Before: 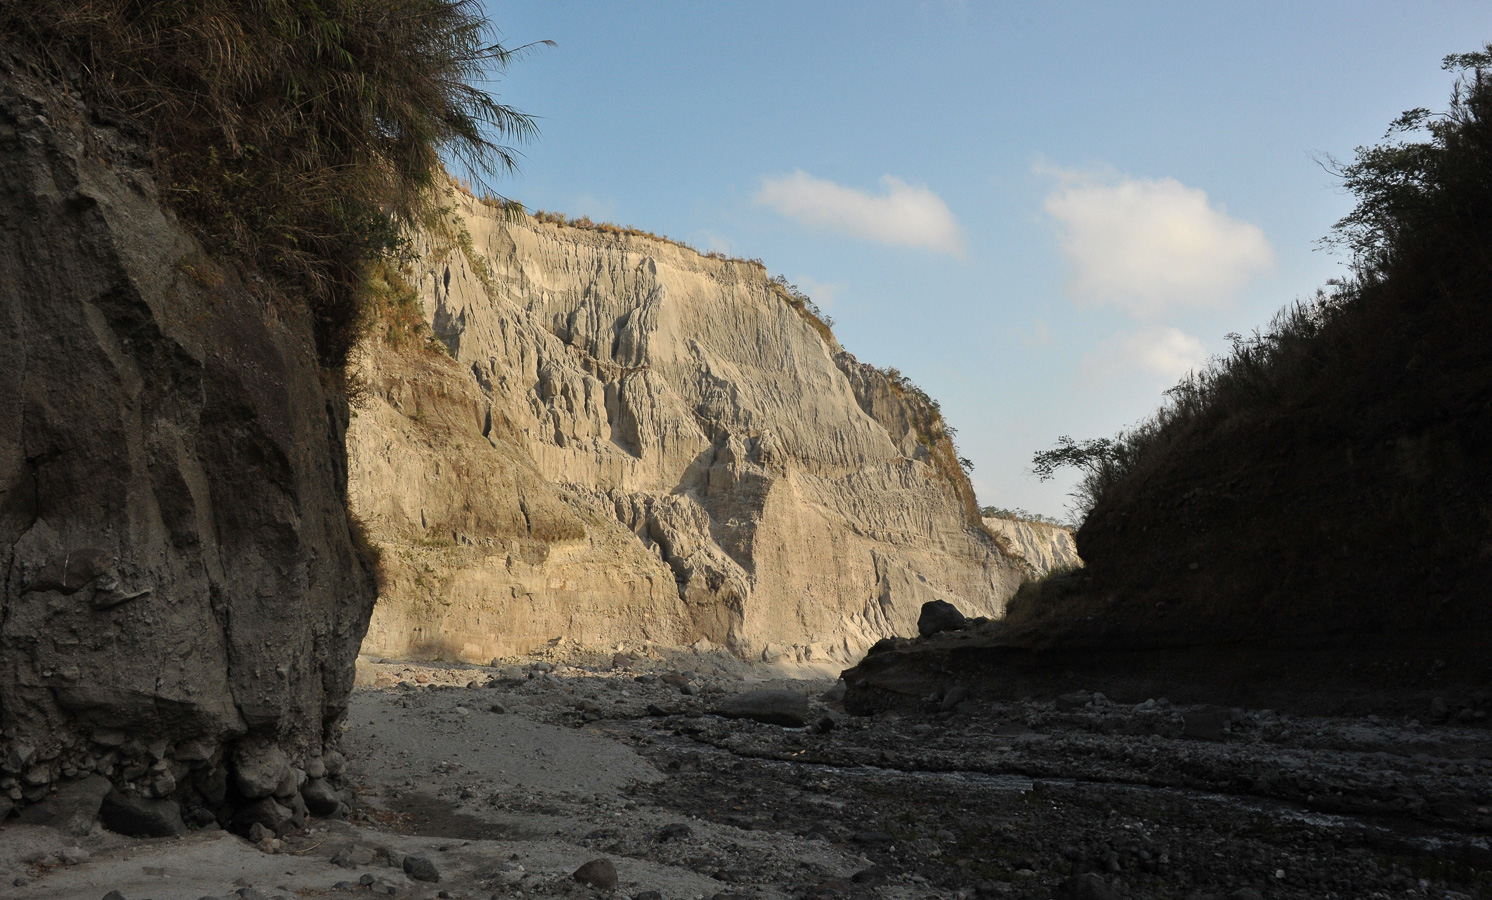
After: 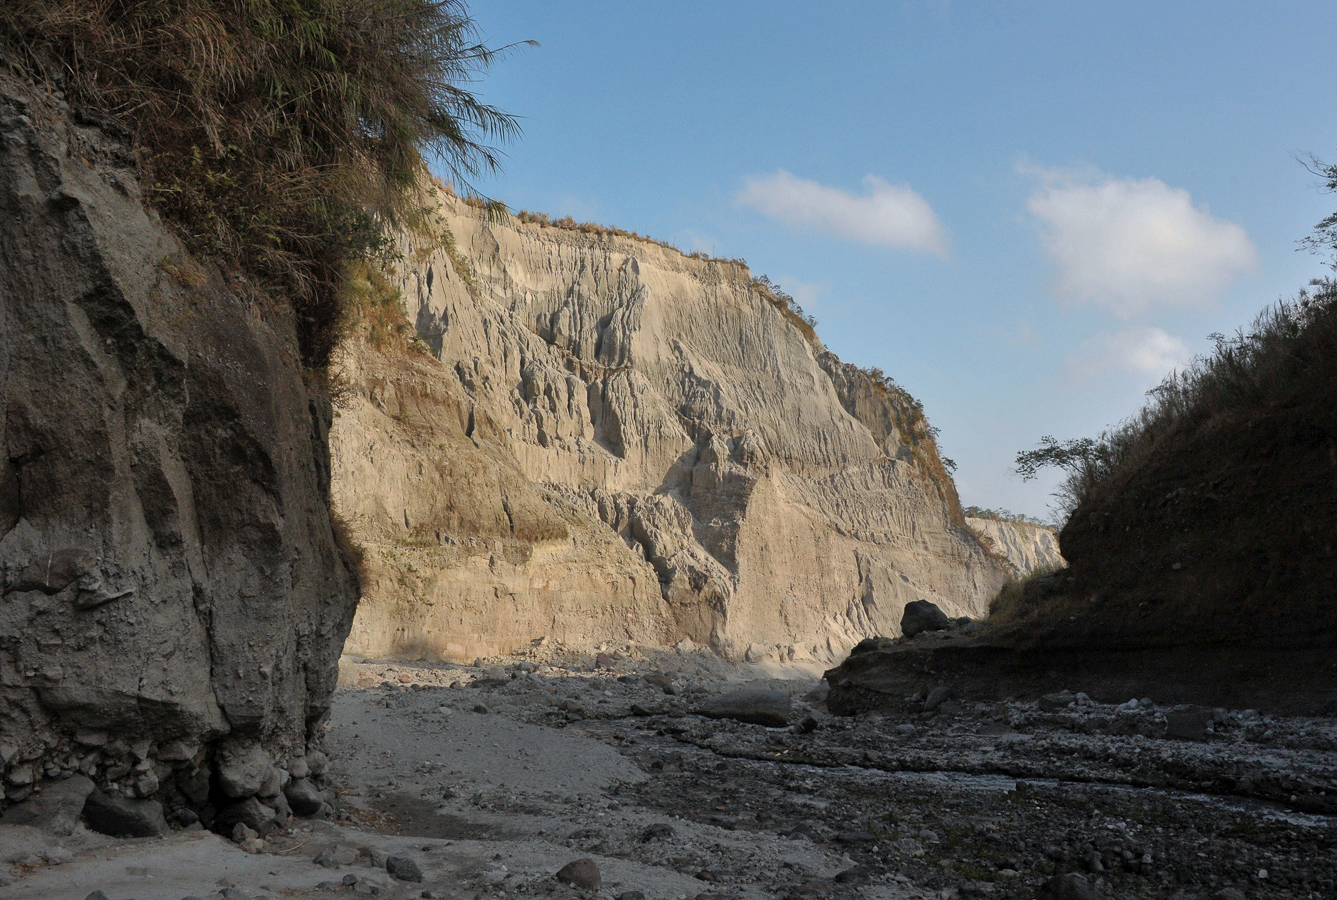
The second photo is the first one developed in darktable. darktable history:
crop and rotate: left 1.169%, right 9.157%
color correction: highlights a* -0.817, highlights b* -9.11
exposure: black level correction 0.001, compensate highlight preservation false
shadows and highlights: on, module defaults
